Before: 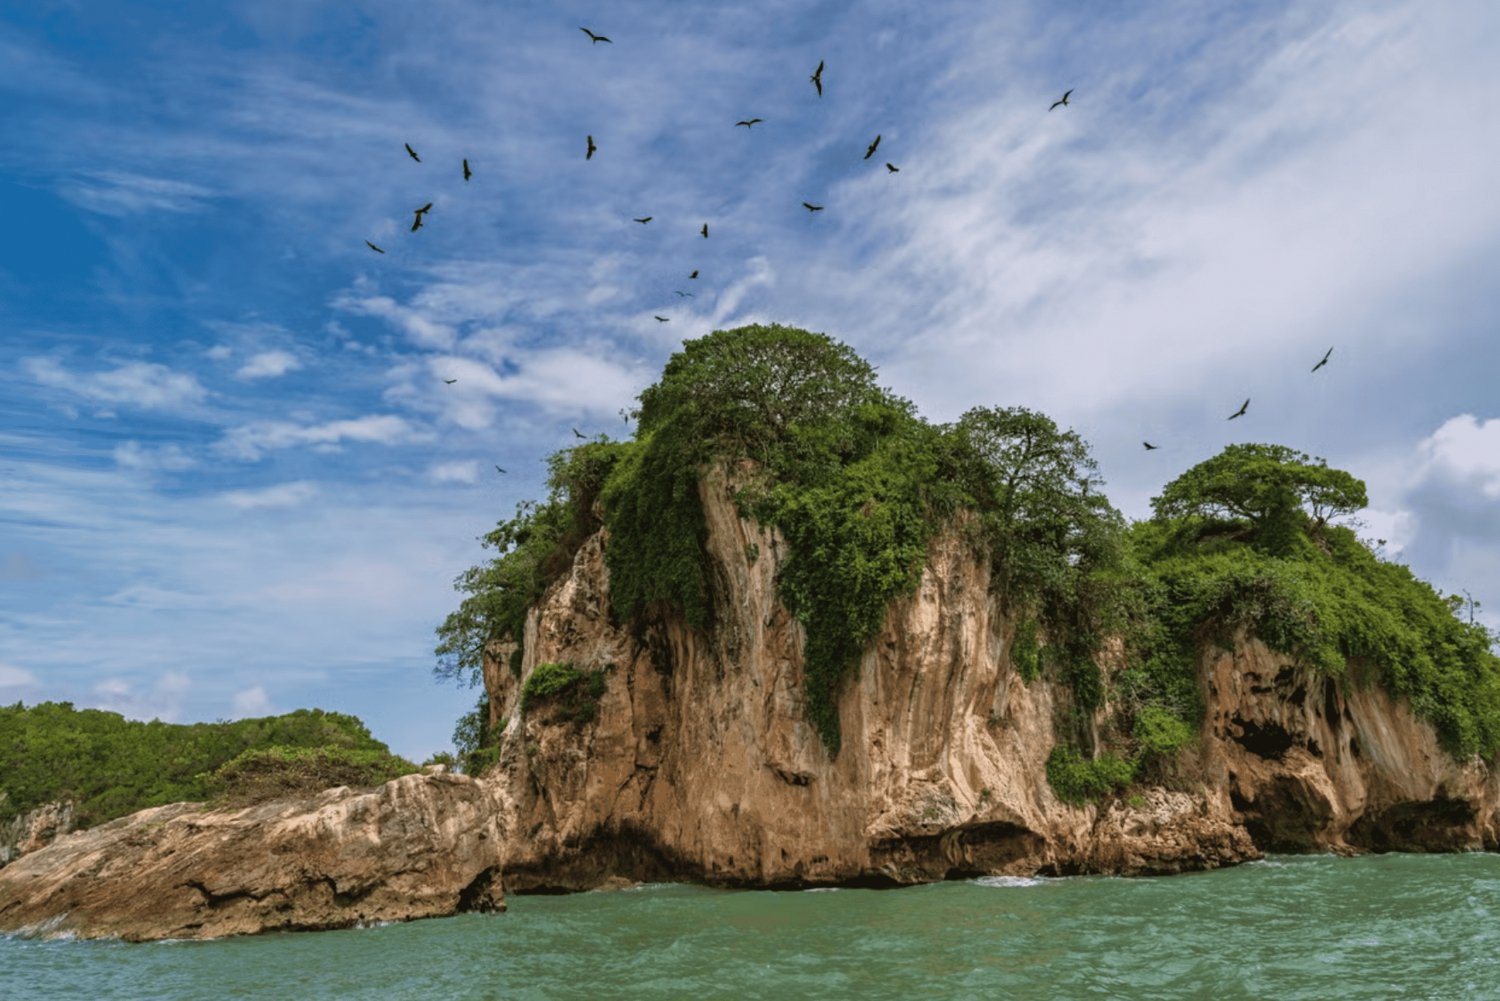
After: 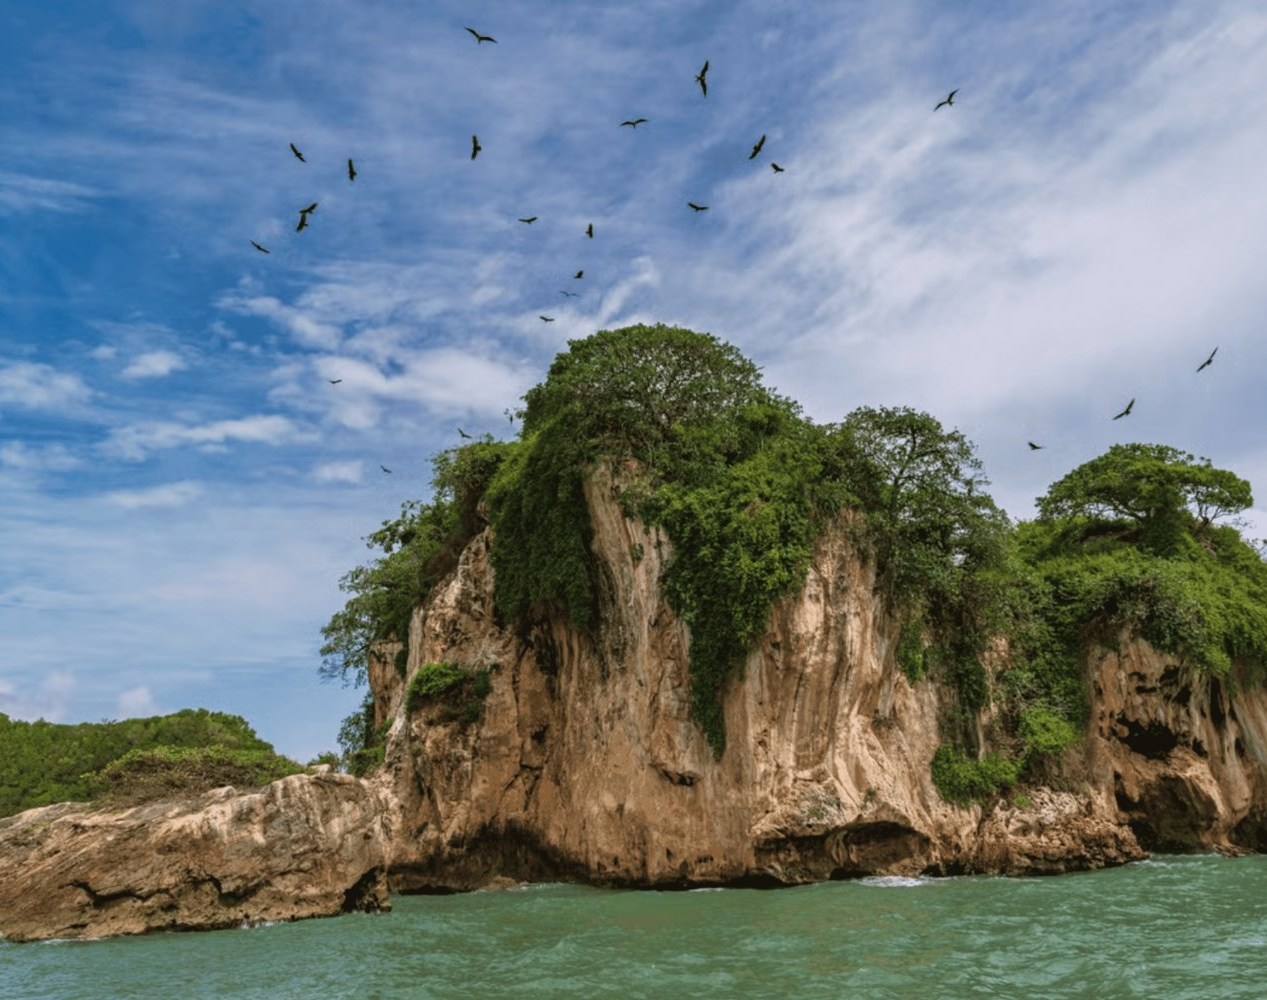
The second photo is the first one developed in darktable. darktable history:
crop: left 7.676%, right 7.823%
